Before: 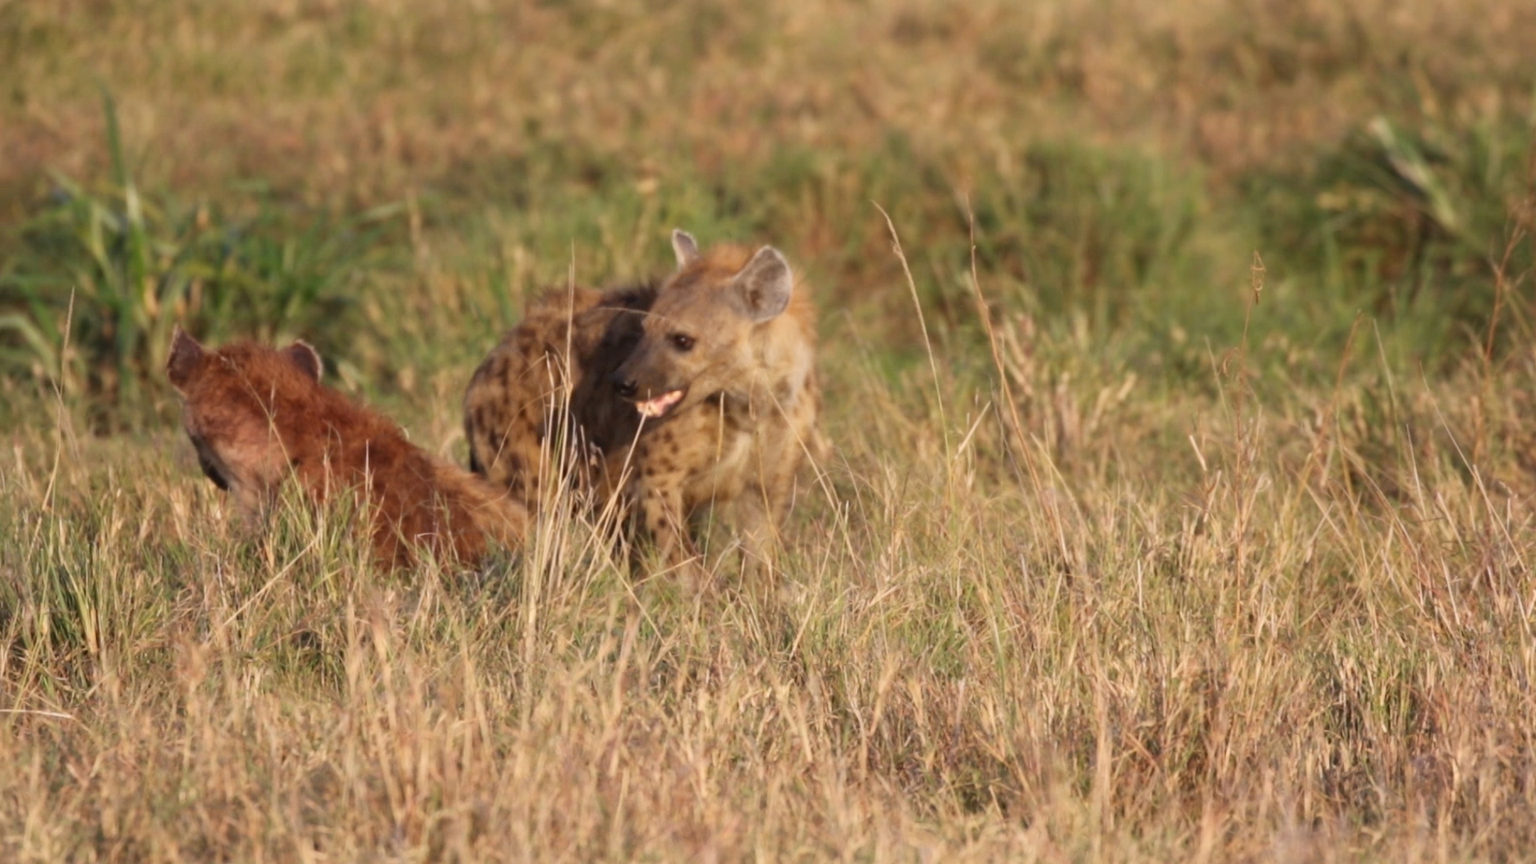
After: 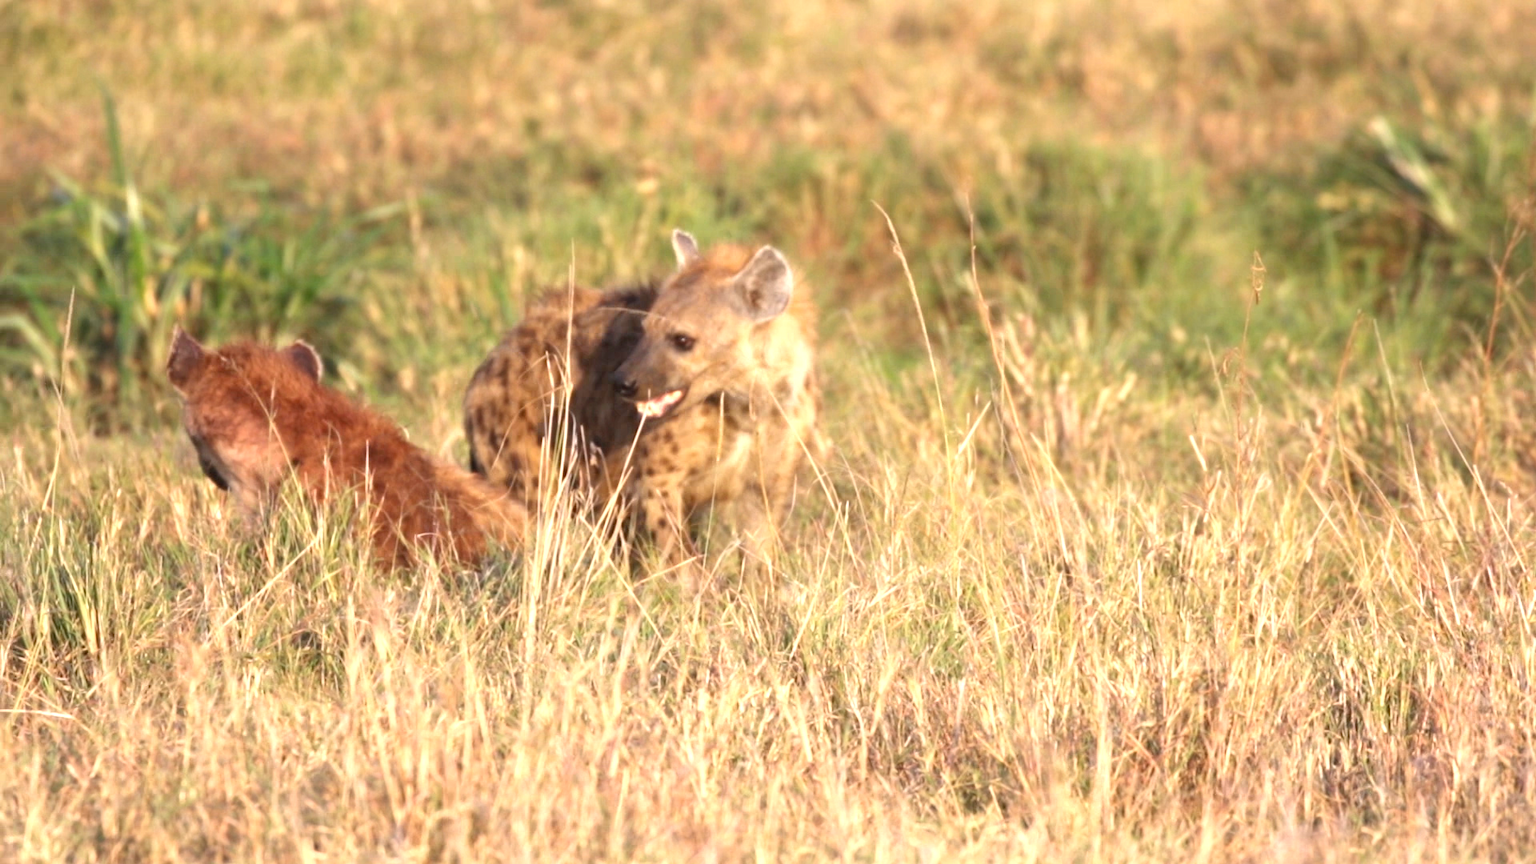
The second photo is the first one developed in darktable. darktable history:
exposure: black level correction 0.001, exposure 1.052 EV, compensate highlight preservation false
